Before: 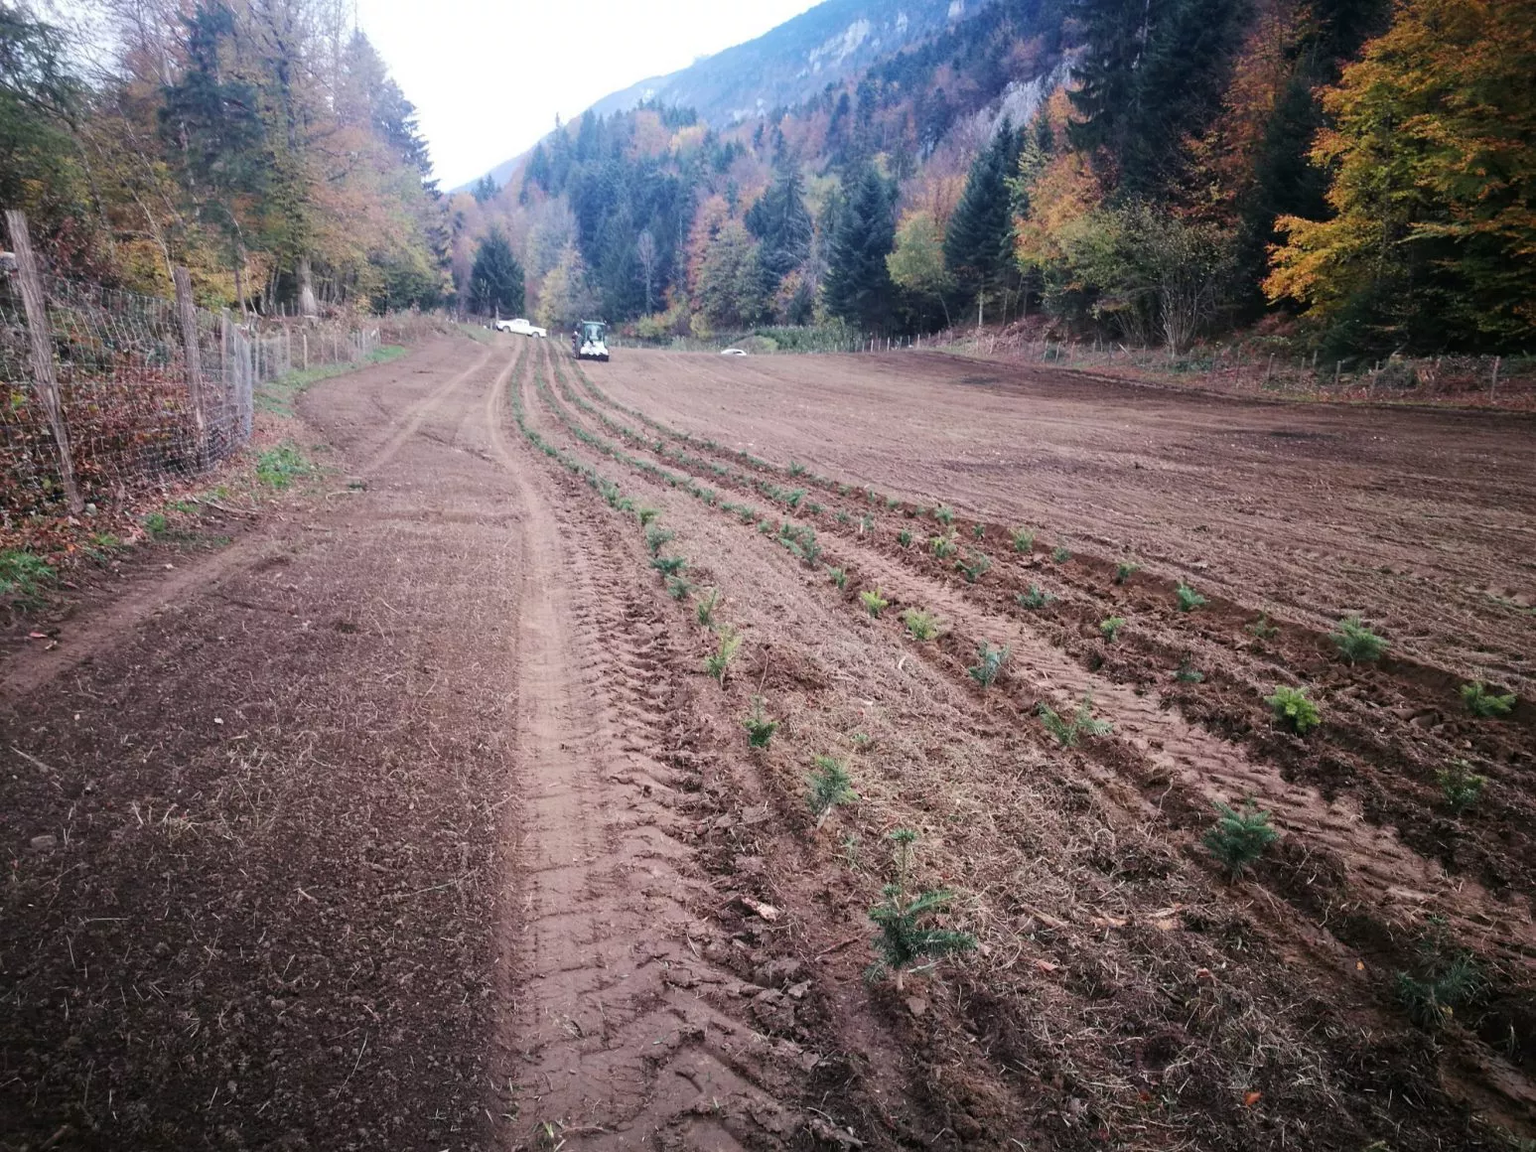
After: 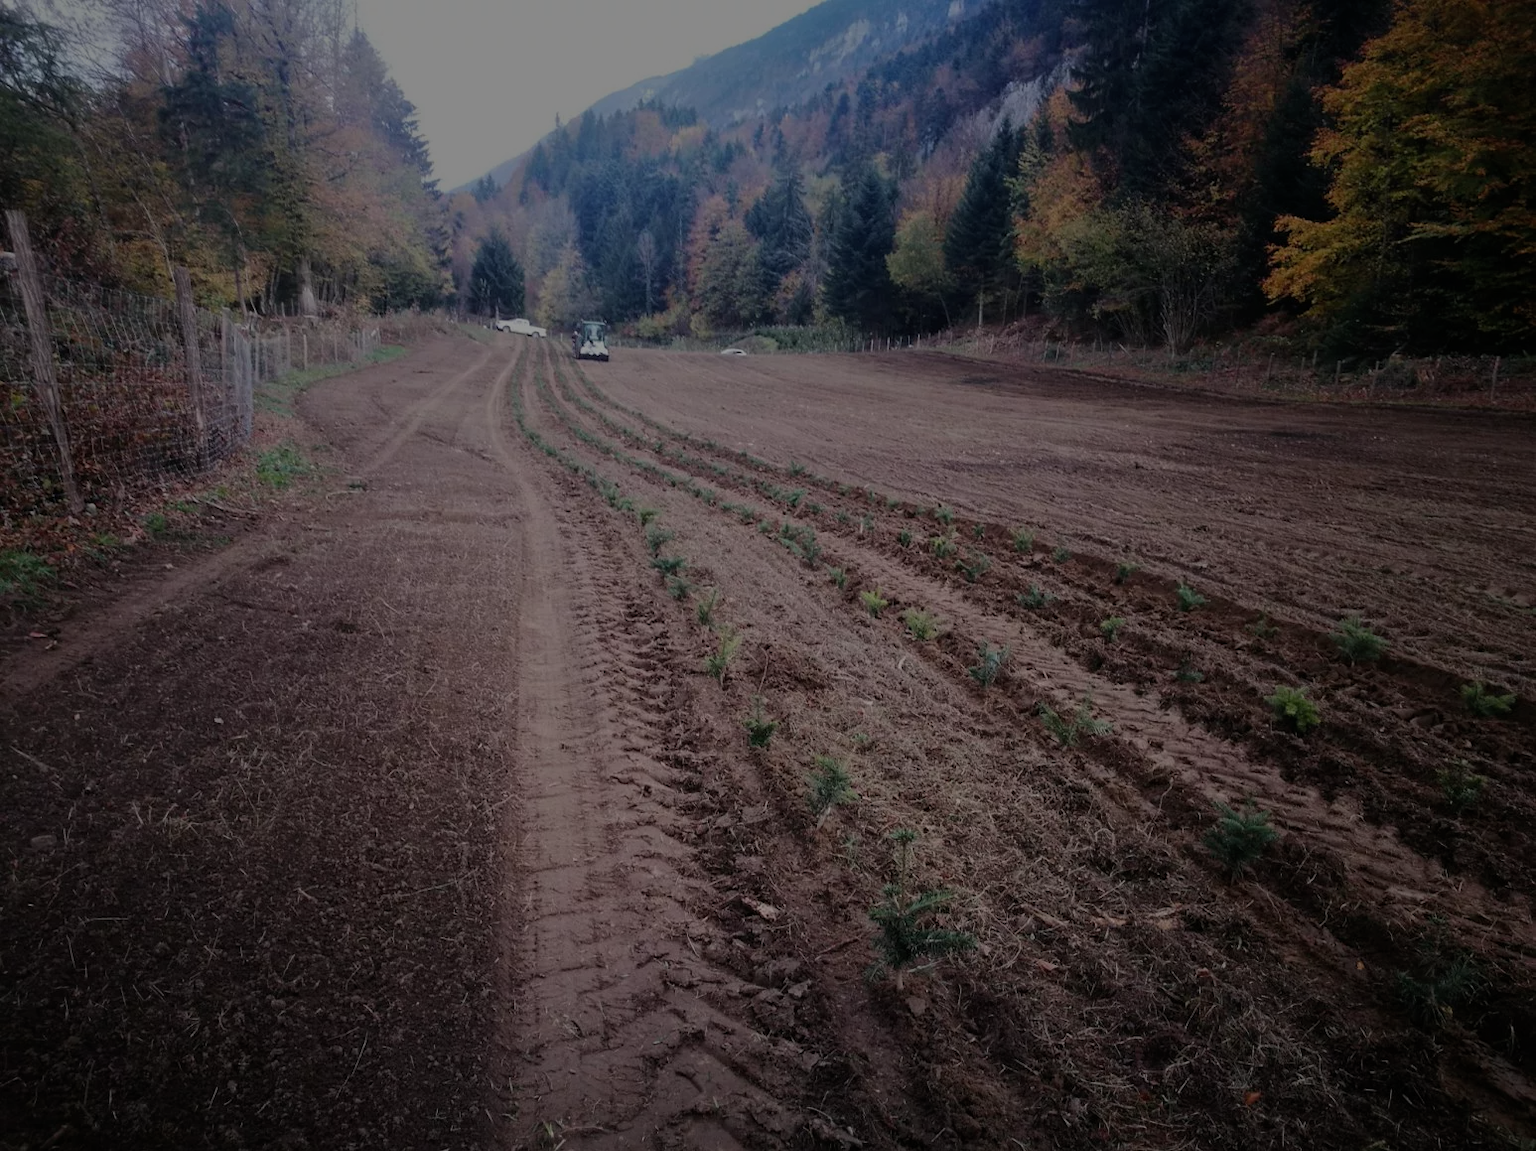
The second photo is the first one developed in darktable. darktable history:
rotate and perspective: automatic cropping original format, crop left 0, crop top 0
tone equalizer: -8 EV -2 EV, -7 EV -2 EV, -6 EV -2 EV, -5 EV -2 EV, -4 EV -2 EV, -3 EV -2 EV, -2 EV -2 EV, -1 EV -1.63 EV, +0 EV -2 EV
